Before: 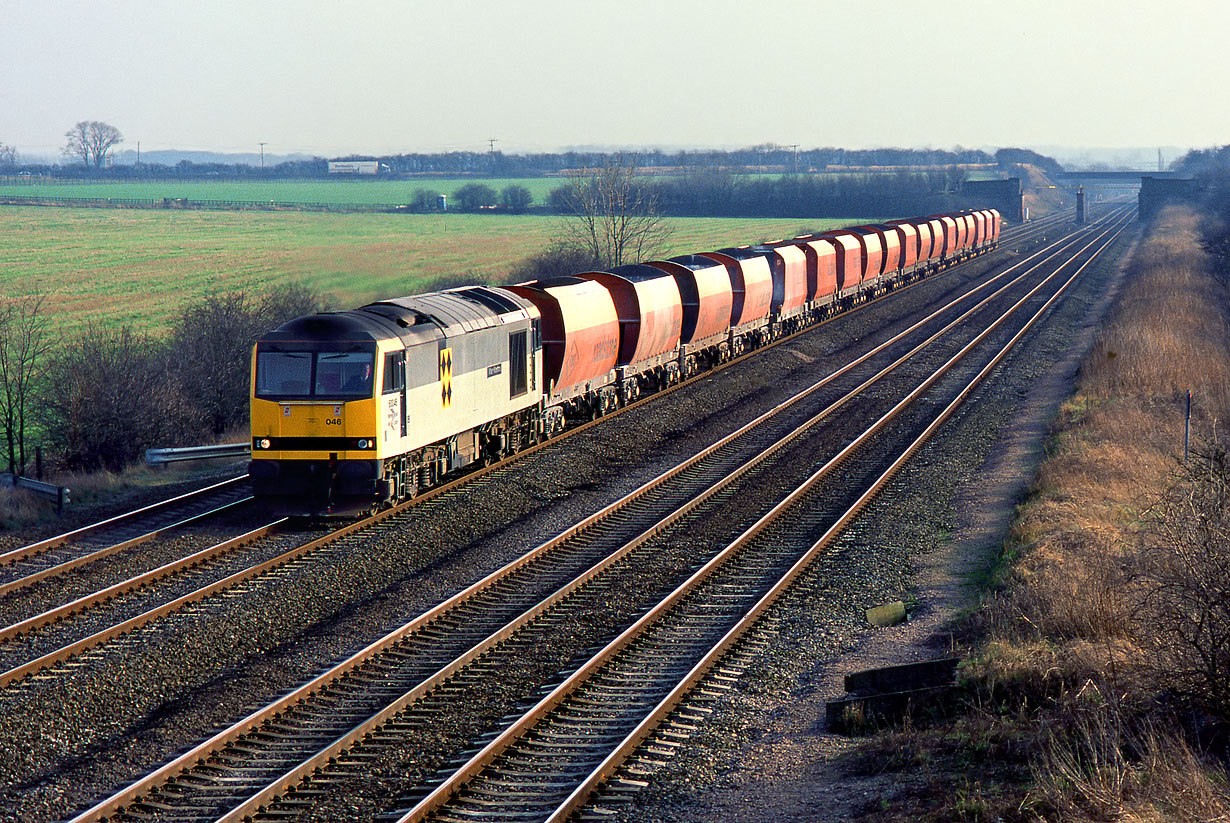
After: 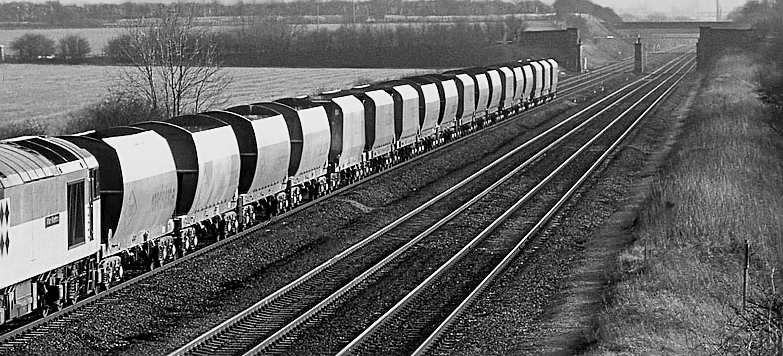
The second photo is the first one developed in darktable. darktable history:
monochrome: on, module defaults
sharpen: on, module defaults
local contrast: mode bilateral grid, contrast 20, coarseness 50, detail 120%, midtone range 0.2
crop: left 36.005%, top 18.293%, right 0.31%, bottom 38.444%
exposure: compensate highlight preservation false
sigmoid: contrast 1.22, skew 0.65
